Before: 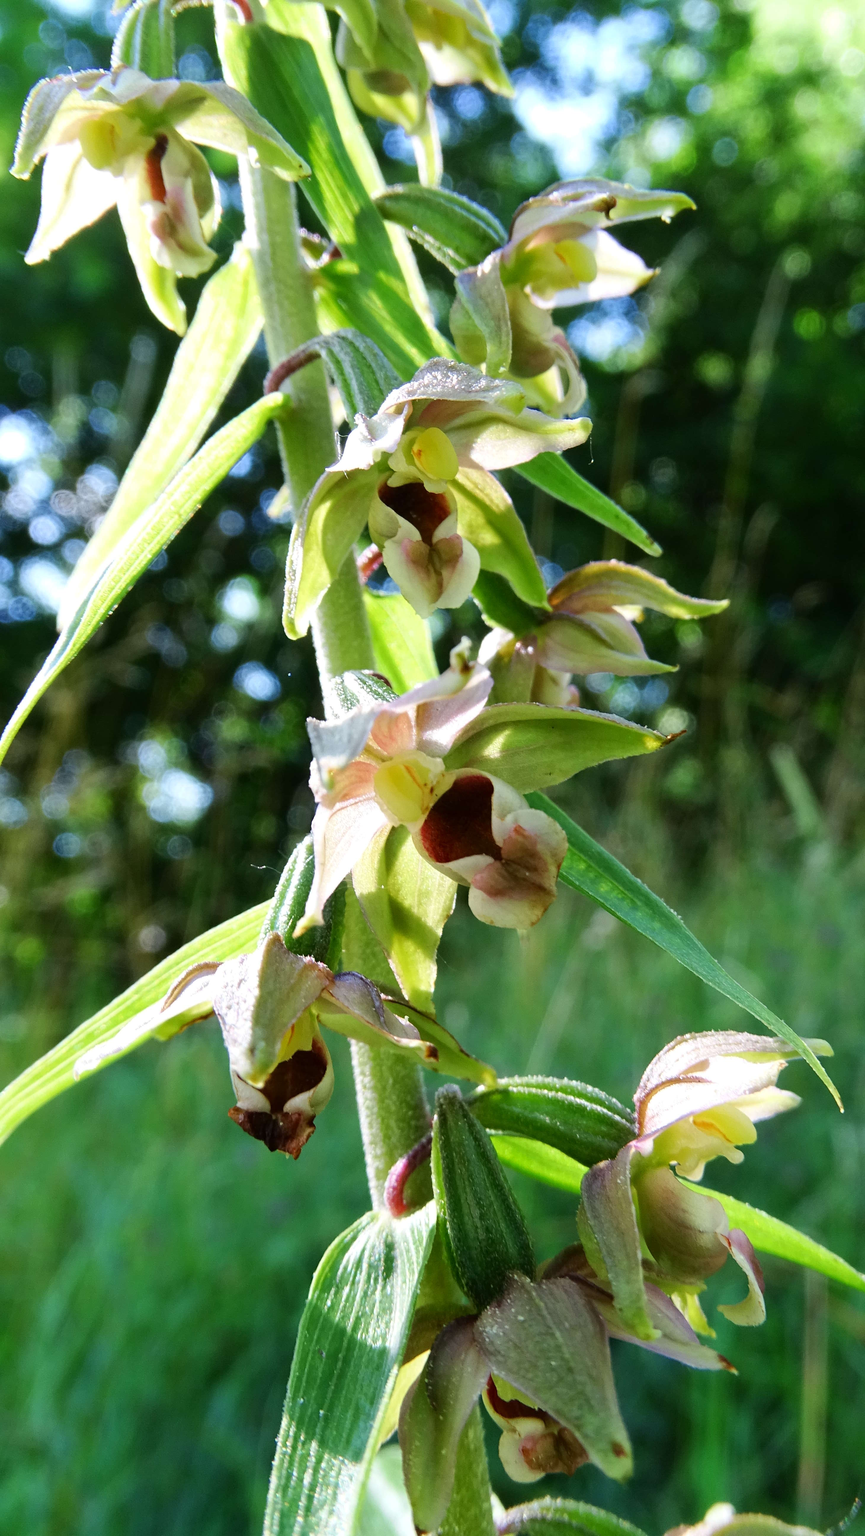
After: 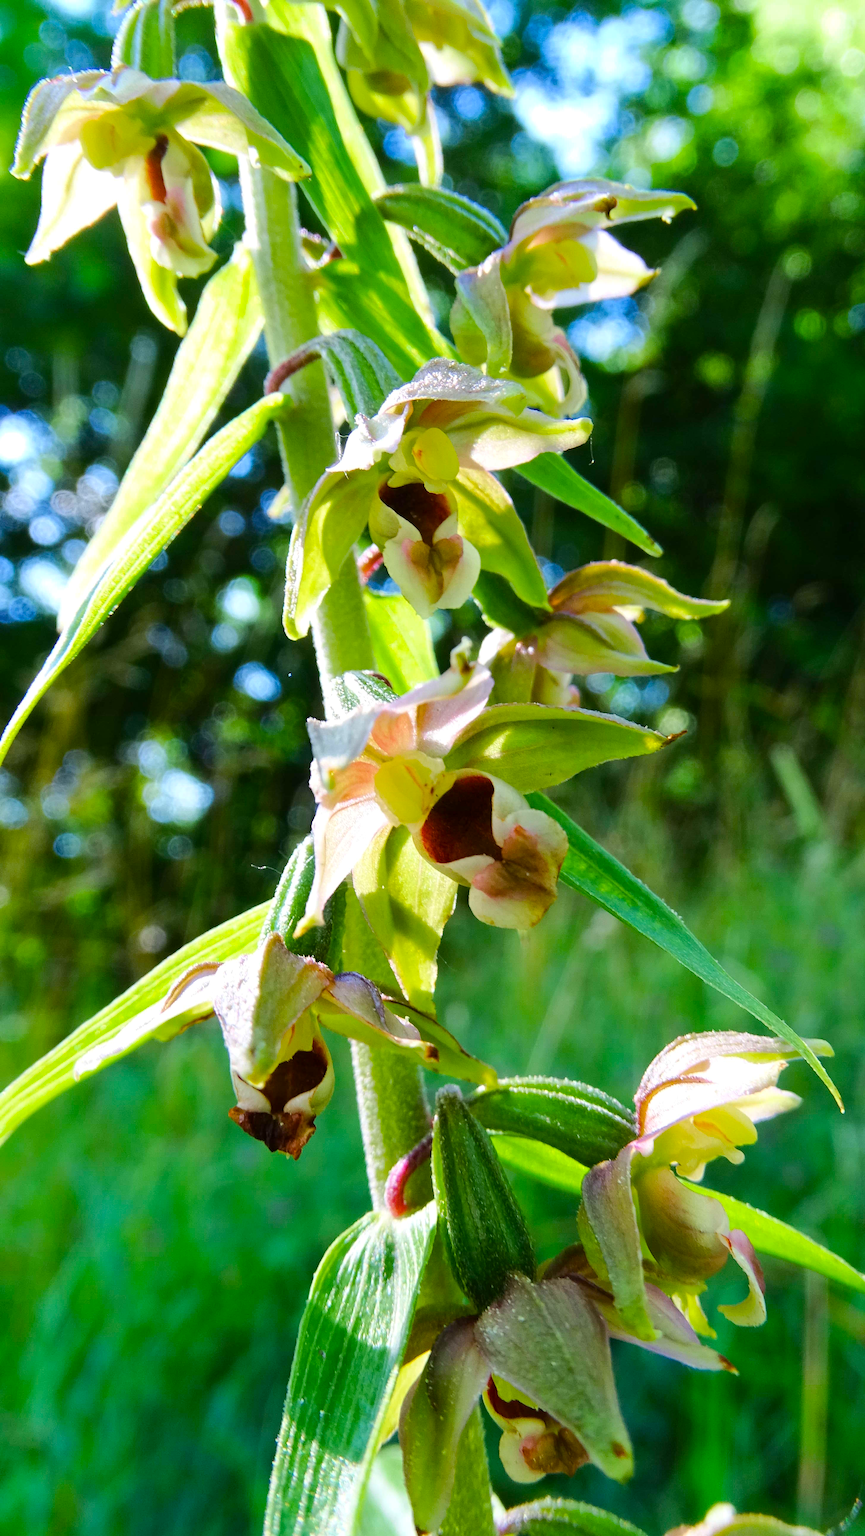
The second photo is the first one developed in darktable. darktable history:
exposure: compensate highlight preservation false
color balance rgb: perceptual saturation grading › global saturation 25%, perceptual brilliance grading › mid-tones 10%, perceptual brilliance grading › shadows 15%, global vibrance 20%
